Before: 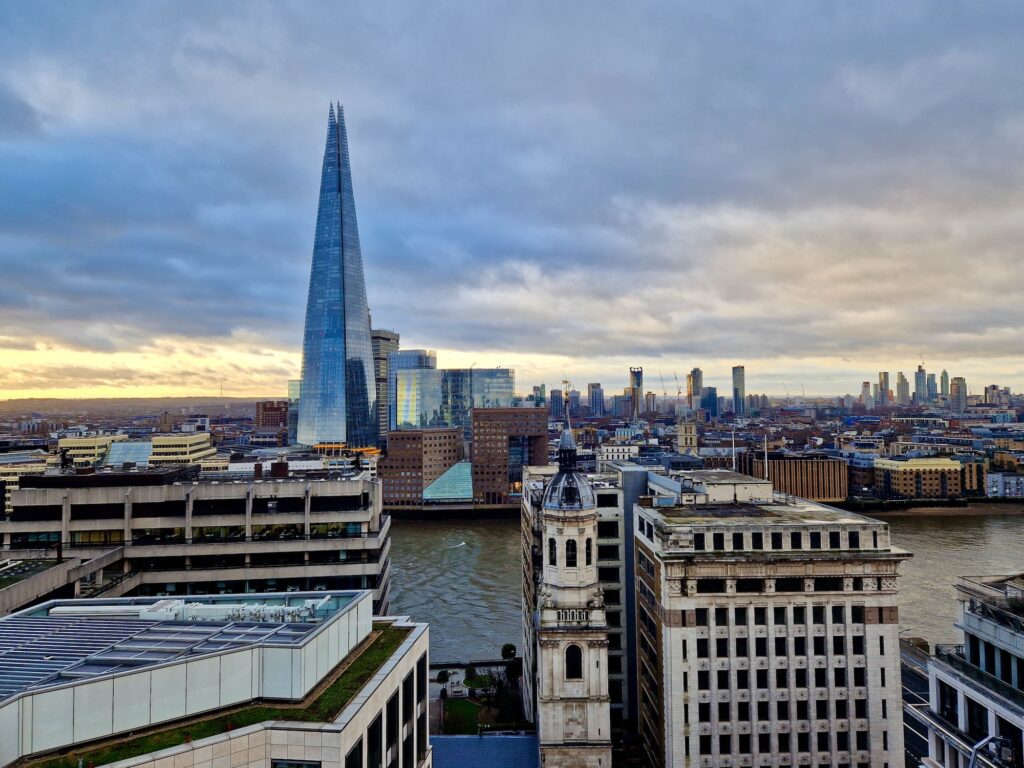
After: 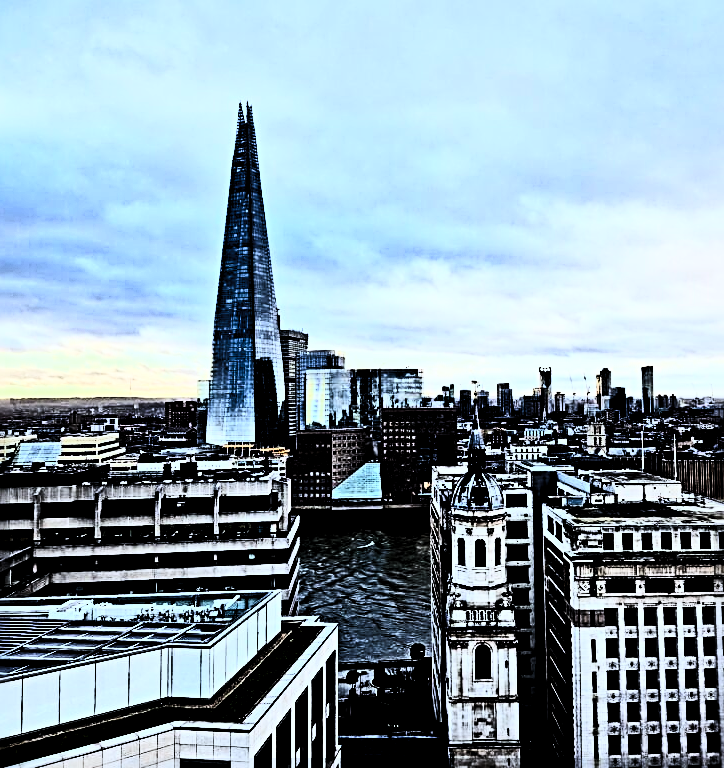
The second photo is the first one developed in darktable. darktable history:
levels: levels [0.116, 0.574, 1]
color calibration: x 0.38, y 0.39, temperature 4082.02 K
crop and rotate: left 8.944%, right 20.309%
contrast brightness saturation: contrast 0.937, brightness 0.198
sharpen: radius 3.674, amount 0.945
